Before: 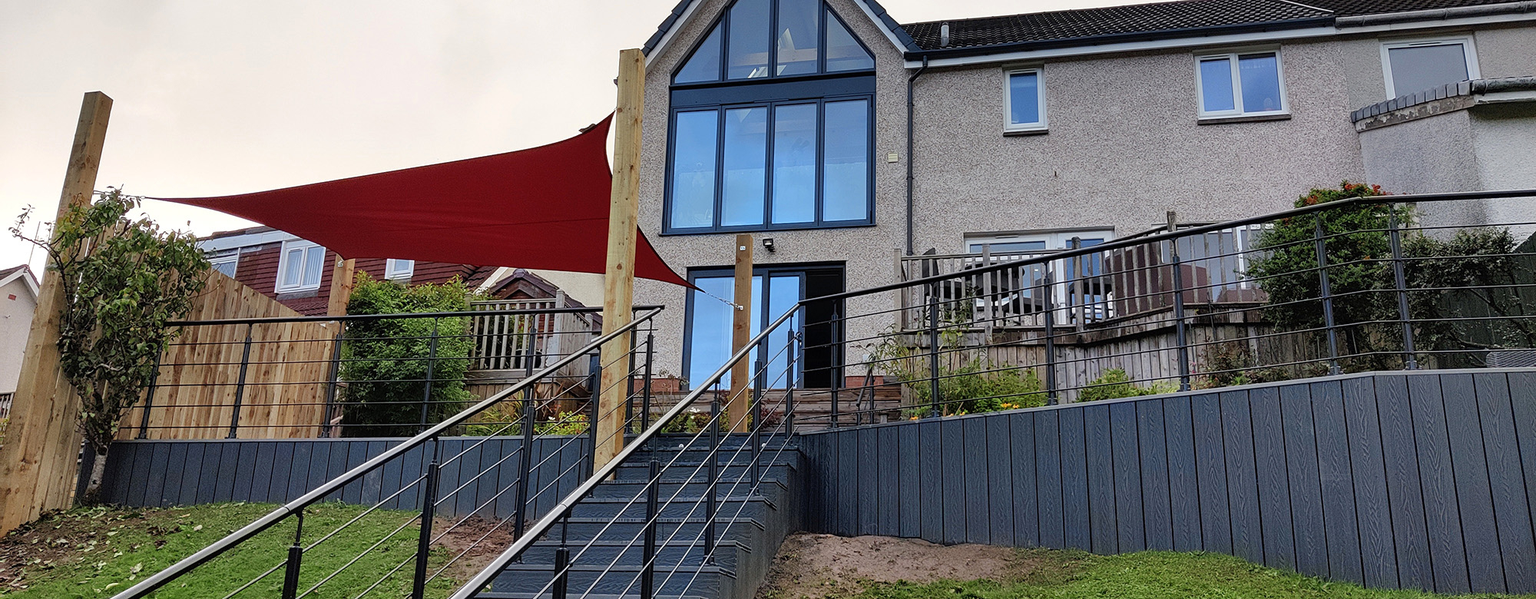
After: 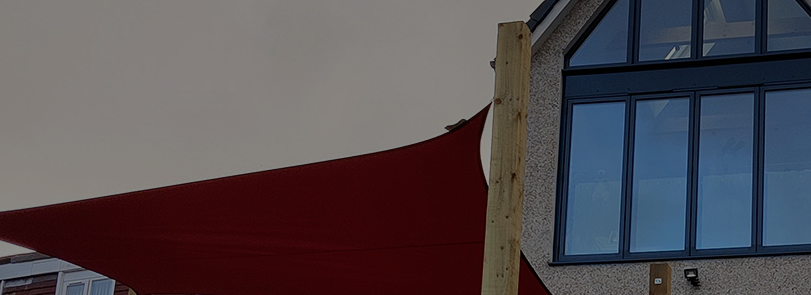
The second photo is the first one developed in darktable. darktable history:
tone equalizer: -8 EV -2 EV, -7 EV -2 EV, -6 EV -2 EV, -5 EV -2 EV, -4 EV -2 EV, -3 EV -2 EV, -2 EV -2 EV, -1 EV -1.63 EV, +0 EV -2 EV
crop: left 15.452%, top 5.459%, right 43.956%, bottom 56.62%
